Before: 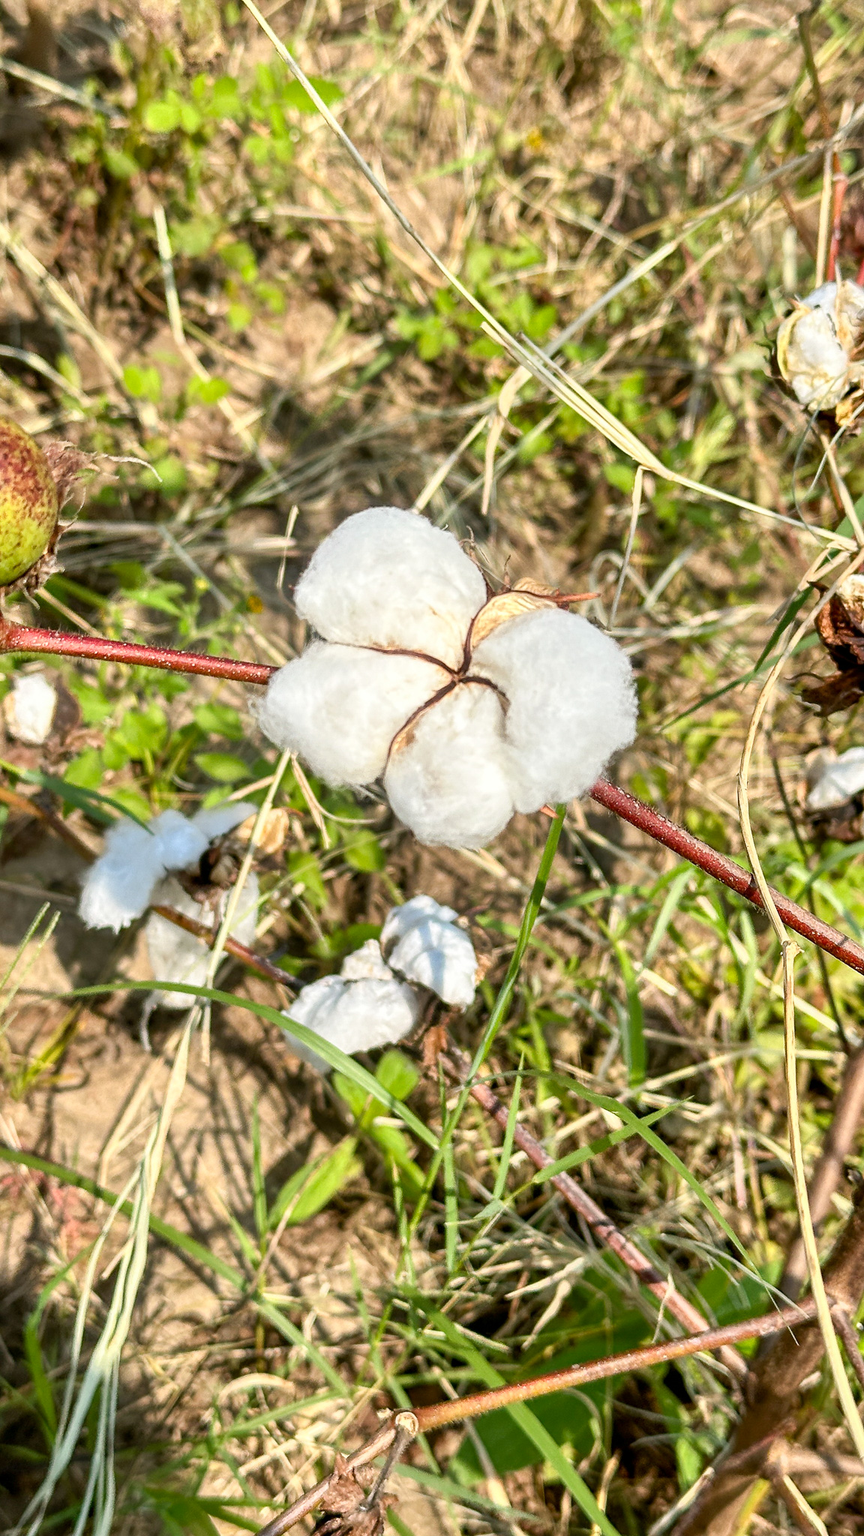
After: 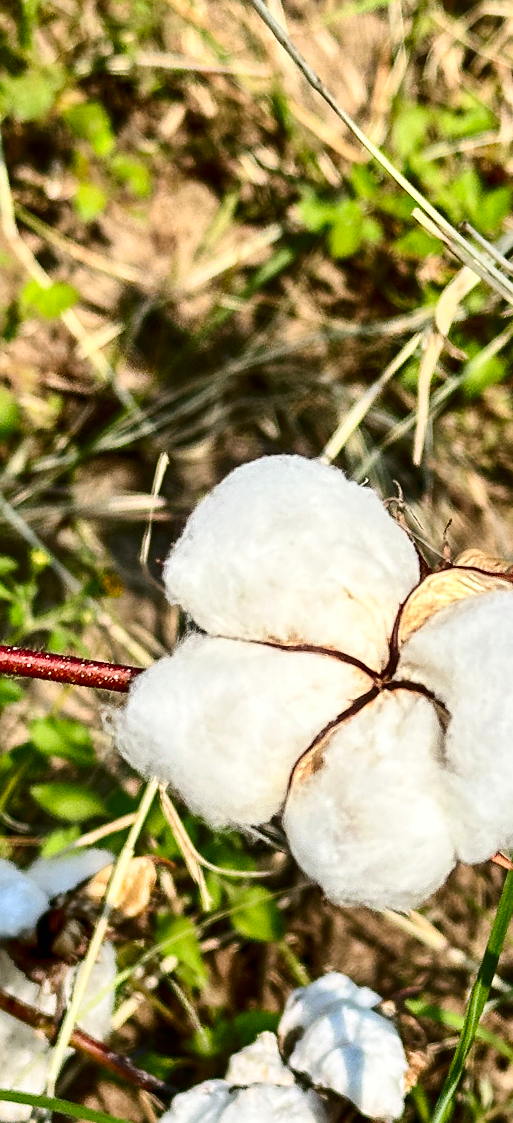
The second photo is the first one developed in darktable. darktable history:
crop: left 19.964%, top 10.823%, right 35.503%, bottom 34.329%
sharpen: amount 0.216
shadows and highlights: shadows 31.28, highlights 1.26, soften with gaussian
contrast brightness saturation: contrast 0.245, brightness -0.244, saturation 0.141
